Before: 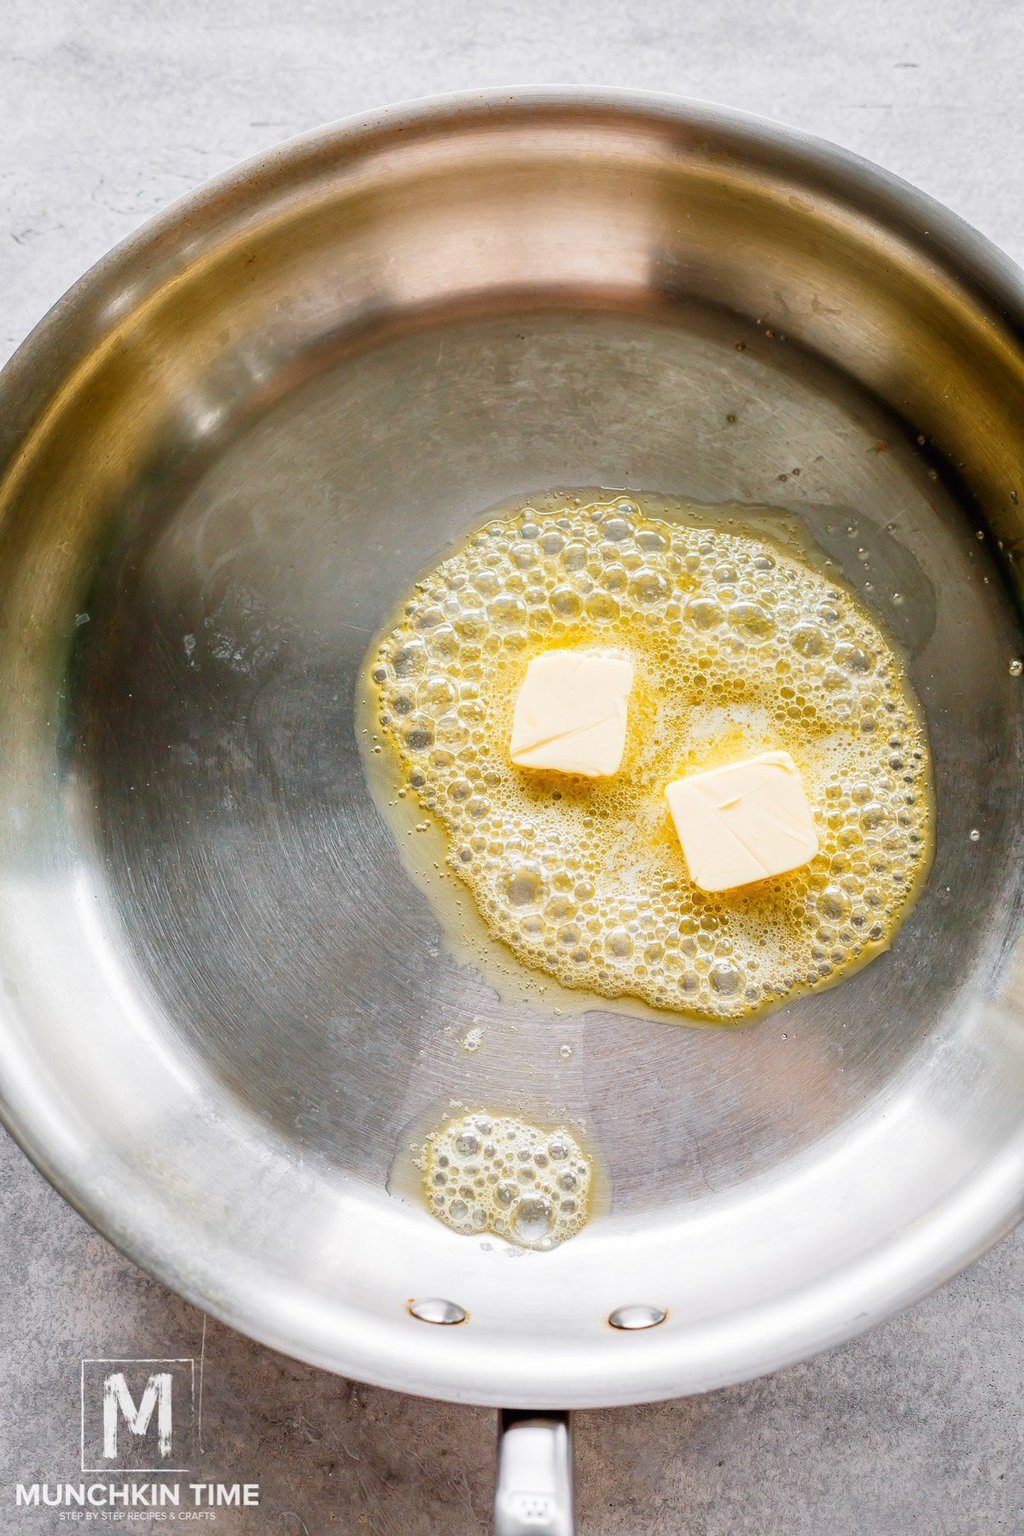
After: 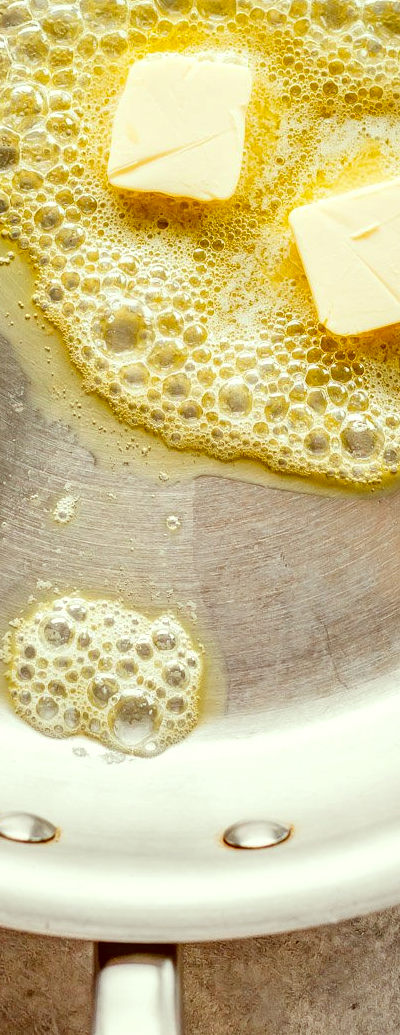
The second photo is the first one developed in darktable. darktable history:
color correction: highlights a* -6.22, highlights b* 9.24, shadows a* 10.9, shadows b* 24.07
local contrast: detail 130%
crop: left 40.909%, top 39.398%, right 25.744%, bottom 3.066%
